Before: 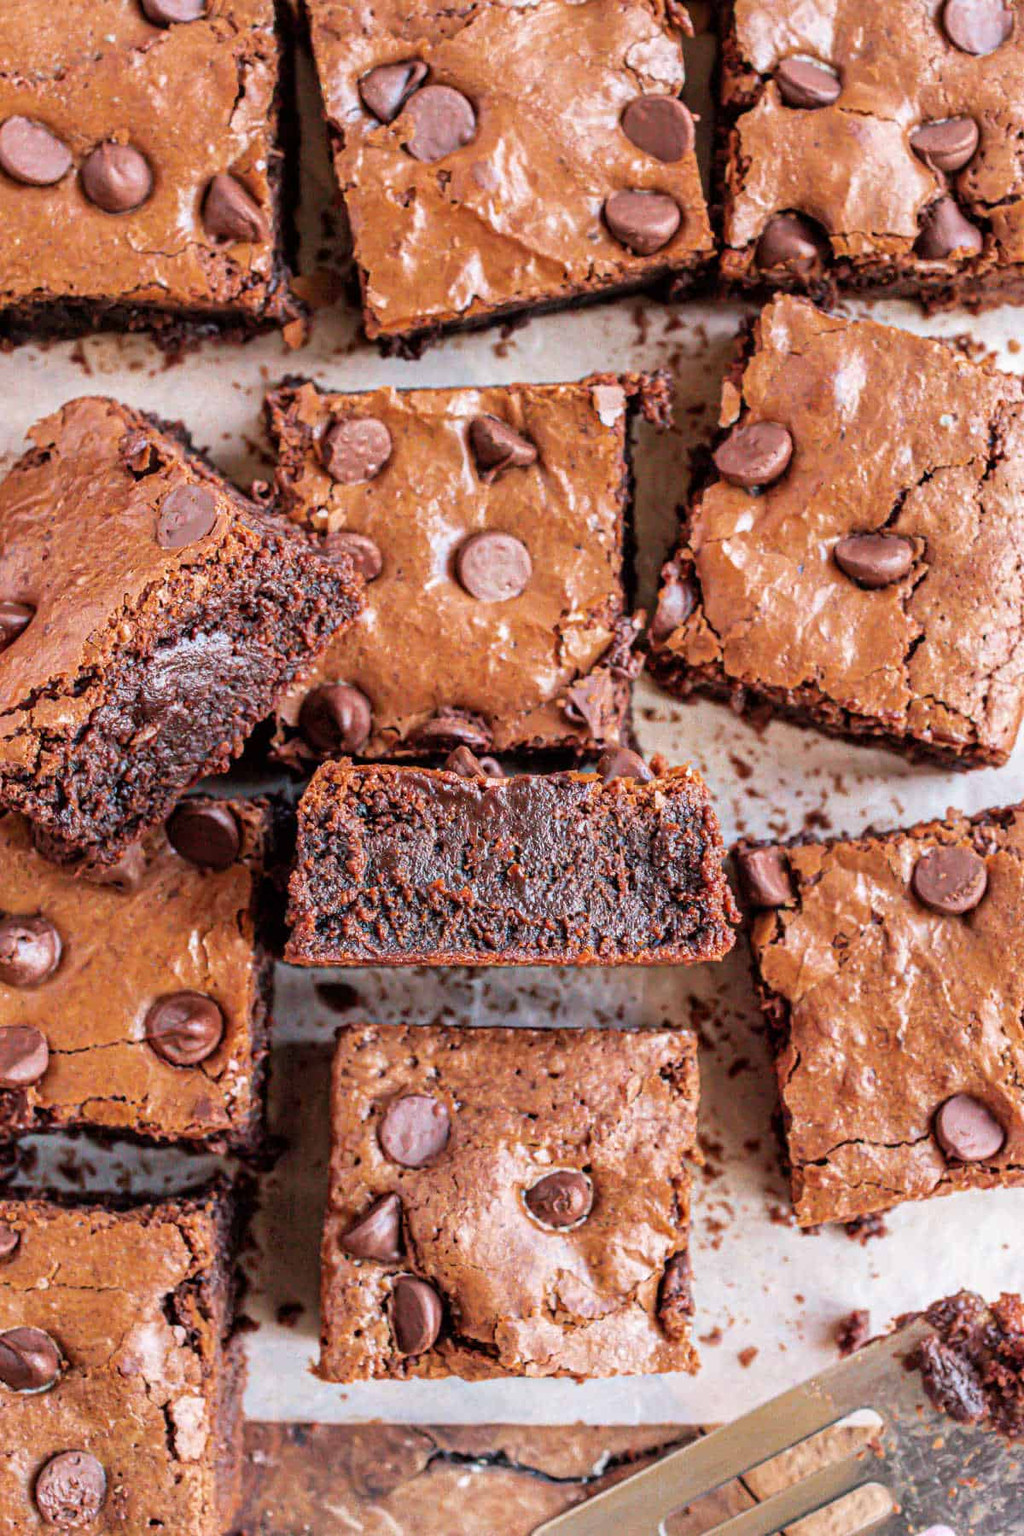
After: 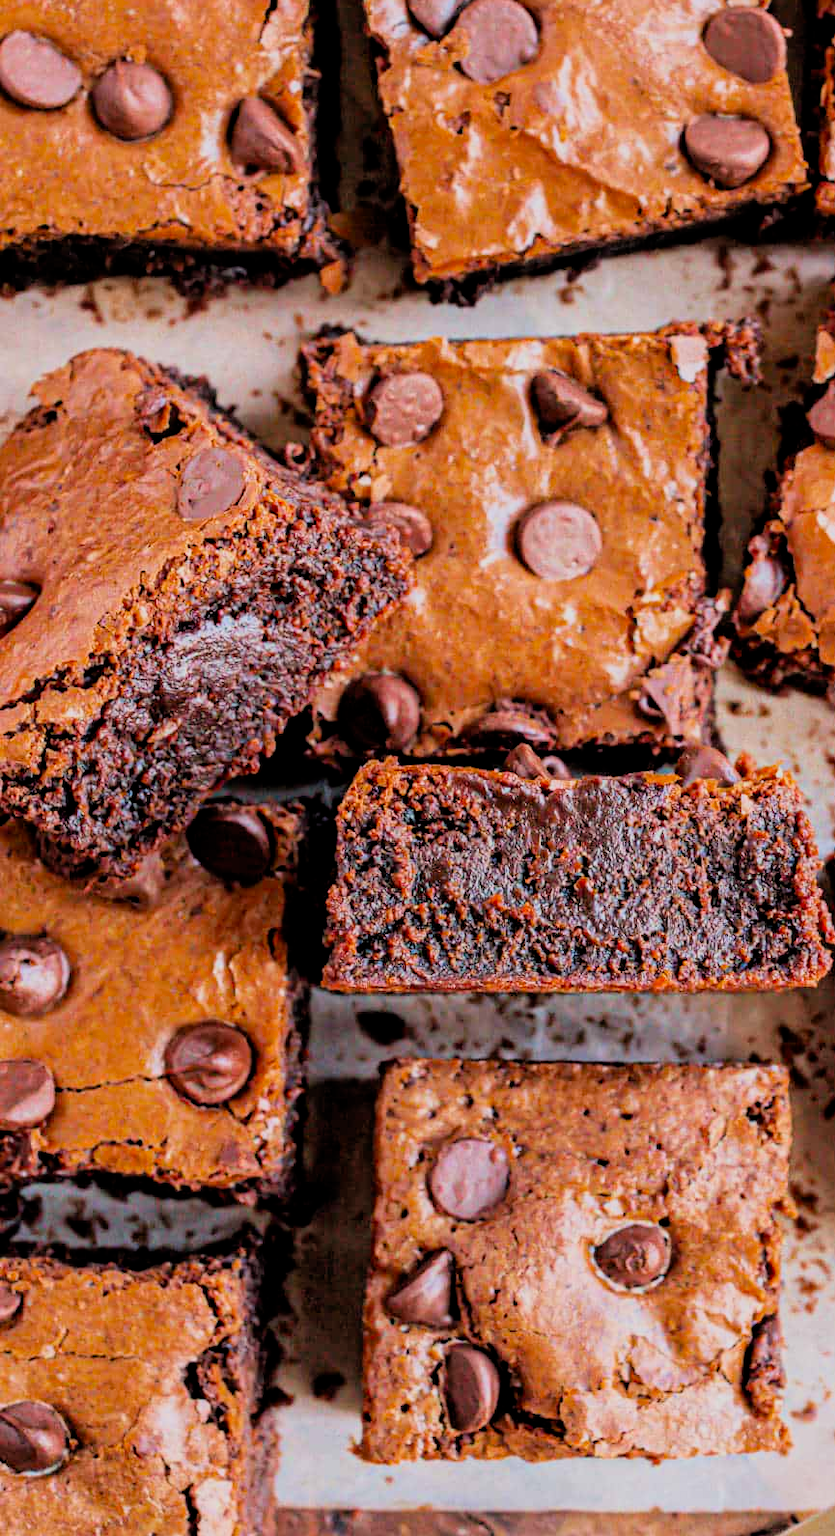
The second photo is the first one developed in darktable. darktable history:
crop: top 5.805%, right 27.88%, bottom 5.802%
filmic rgb: black relative exposure -7.77 EV, white relative exposure 4.46 EV, target black luminance 0%, hardness 3.75, latitude 50.71%, contrast 1.062, highlights saturation mix 8.87%, shadows ↔ highlights balance -0.269%, preserve chrominance RGB euclidean norm, color science v5 (2021), contrast in shadows safe, contrast in highlights safe
